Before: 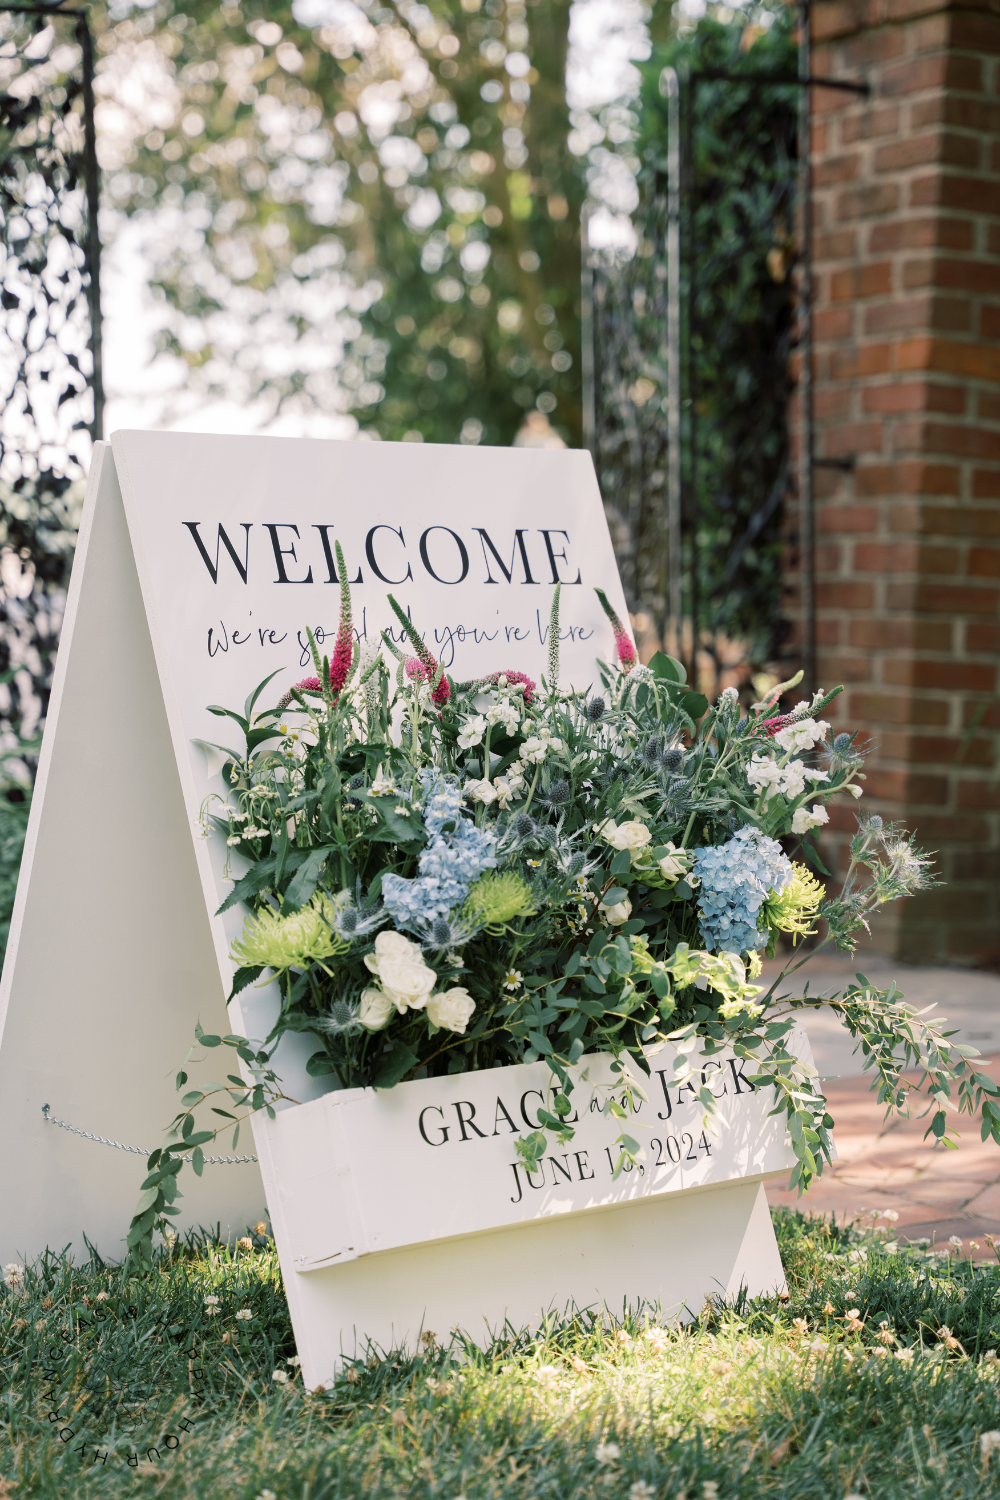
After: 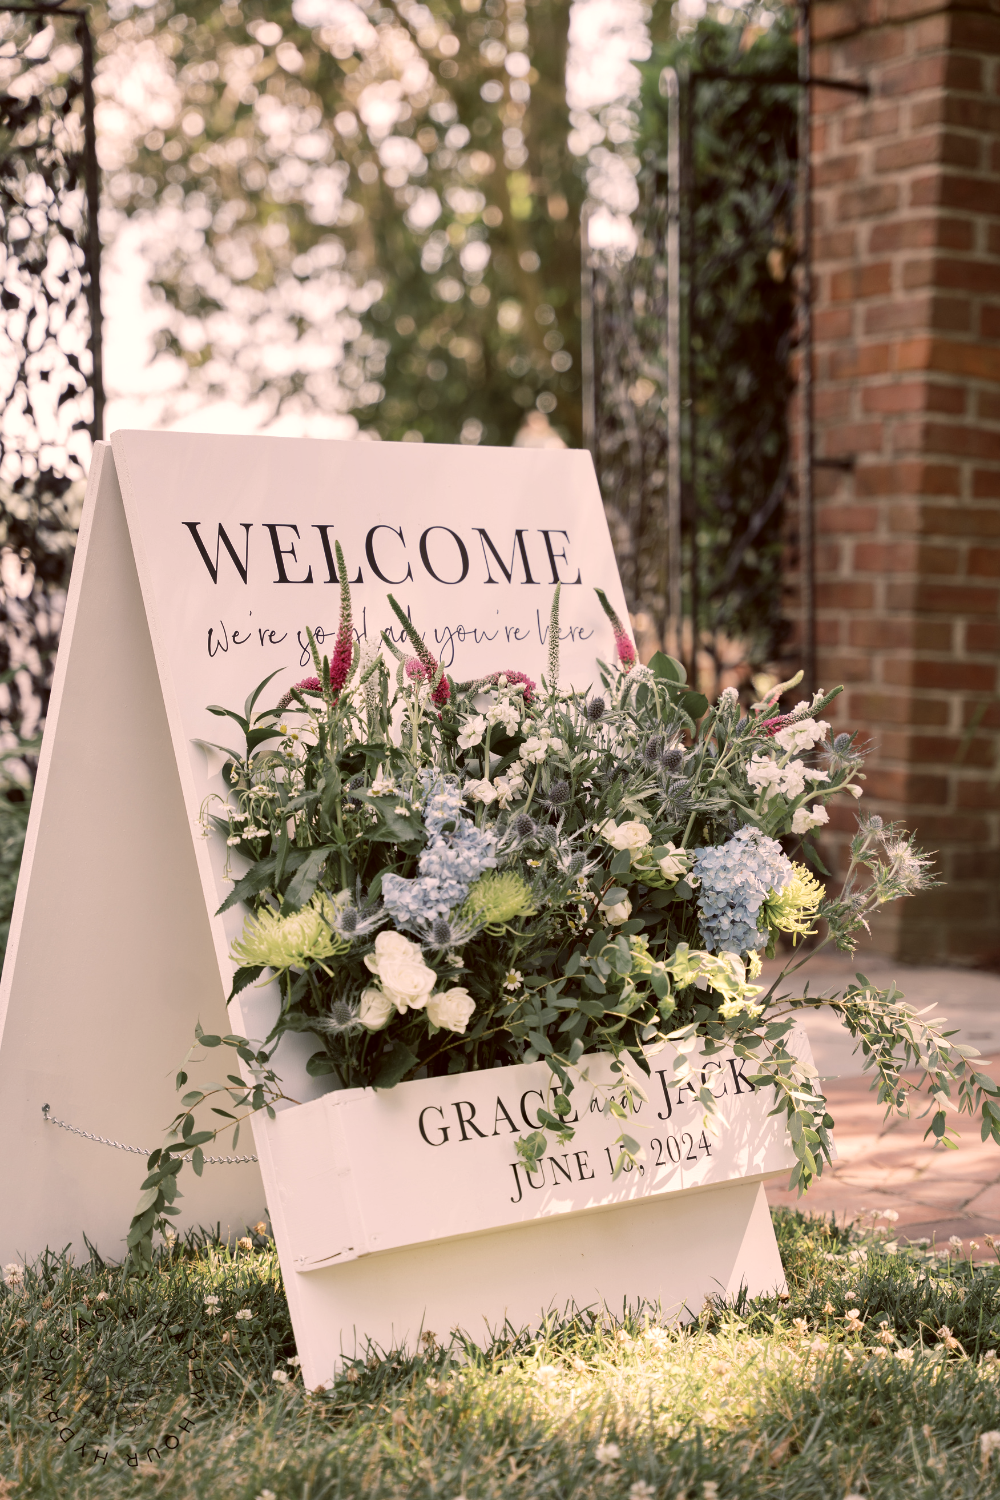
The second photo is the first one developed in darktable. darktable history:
shadows and highlights: radius 172.05, shadows 26.32, white point adjustment 2.95, highlights -68.3, soften with gaussian
color correction: highlights a* 10.17, highlights b* 9.66, shadows a* 8.98, shadows b* 7.9, saturation 0.789
tone equalizer: on, module defaults
